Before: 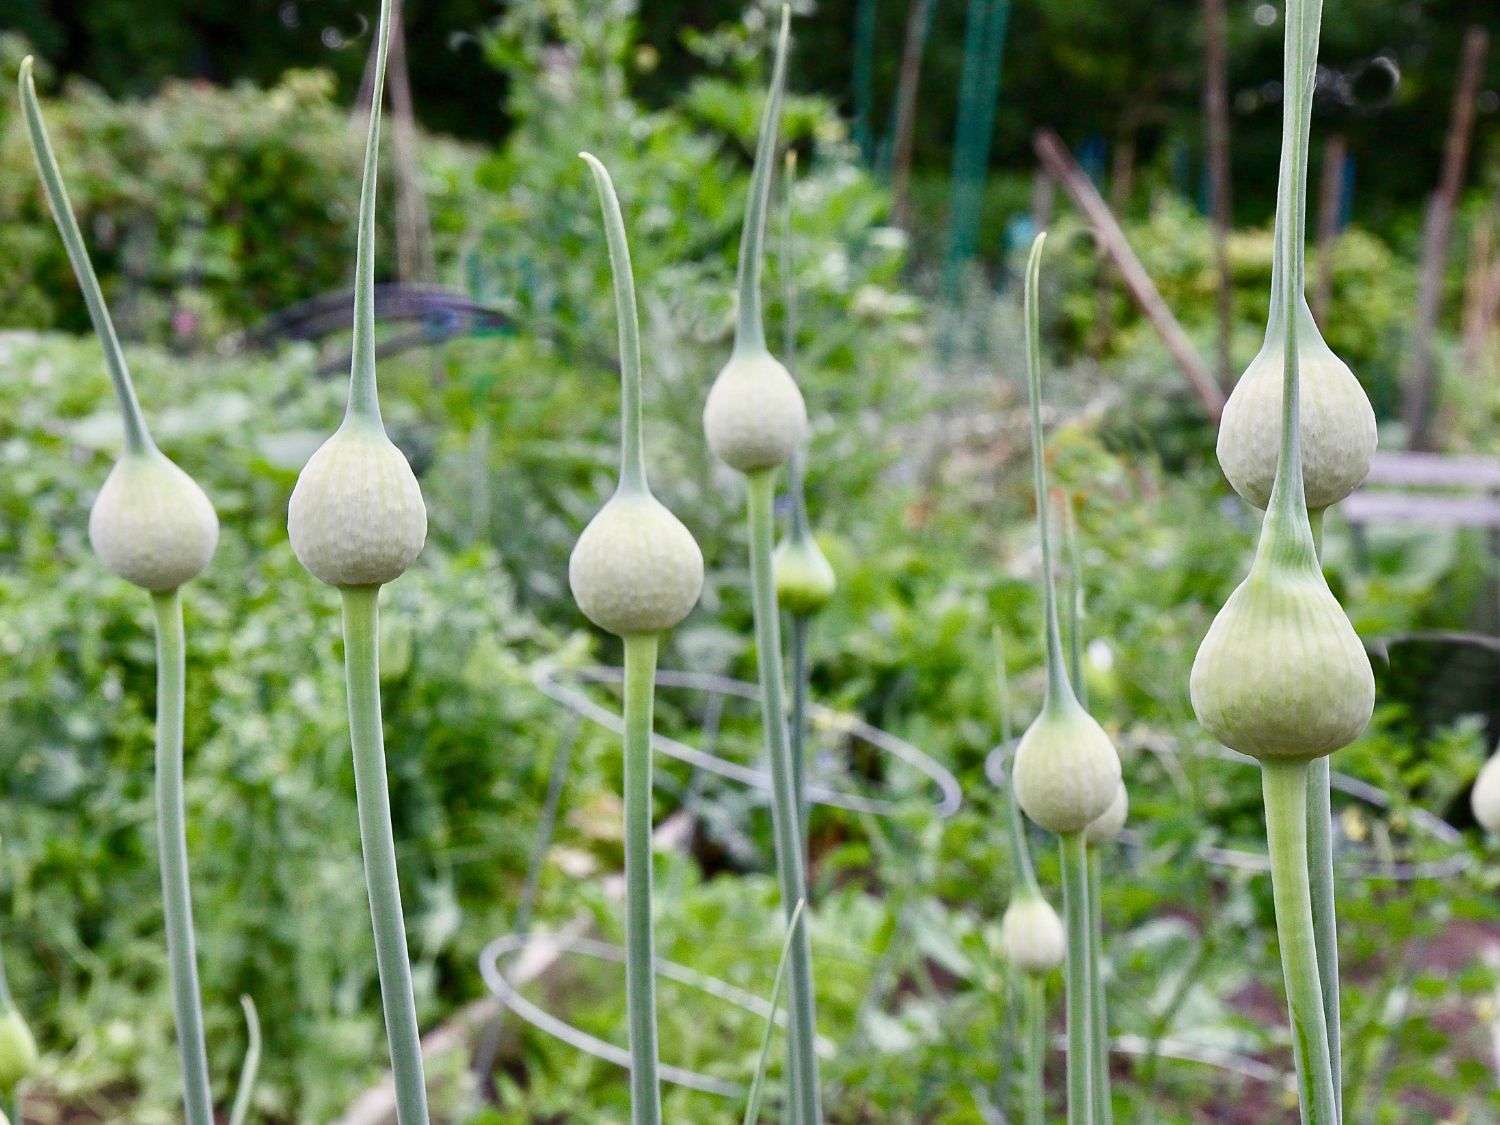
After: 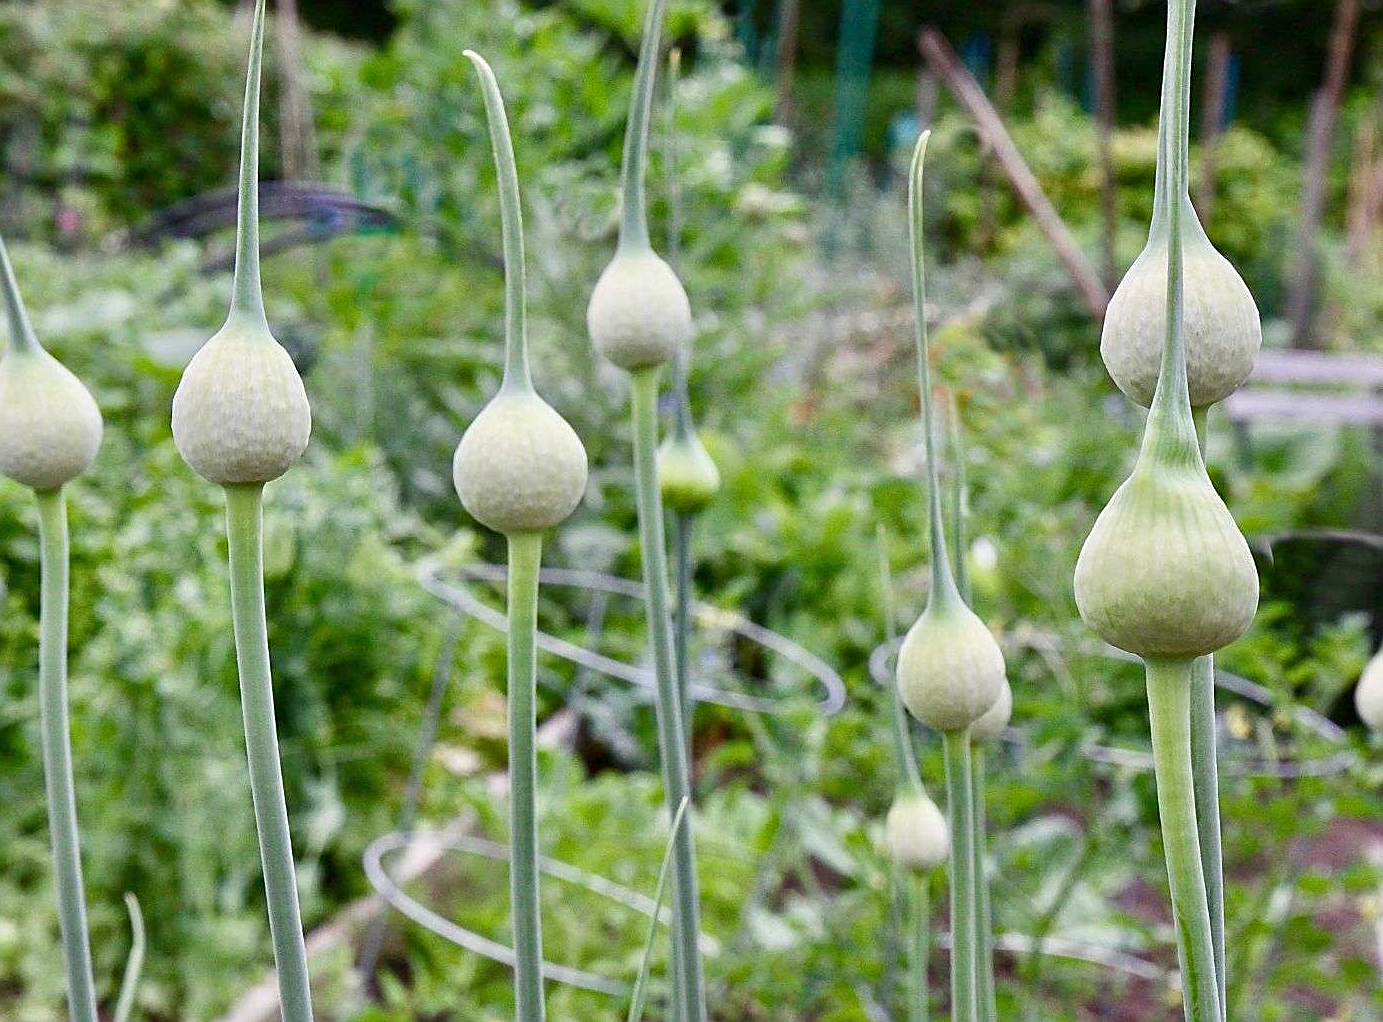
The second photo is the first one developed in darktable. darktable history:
crop and rotate: left 7.78%, top 9.068%
sharpen: on, module defaults
